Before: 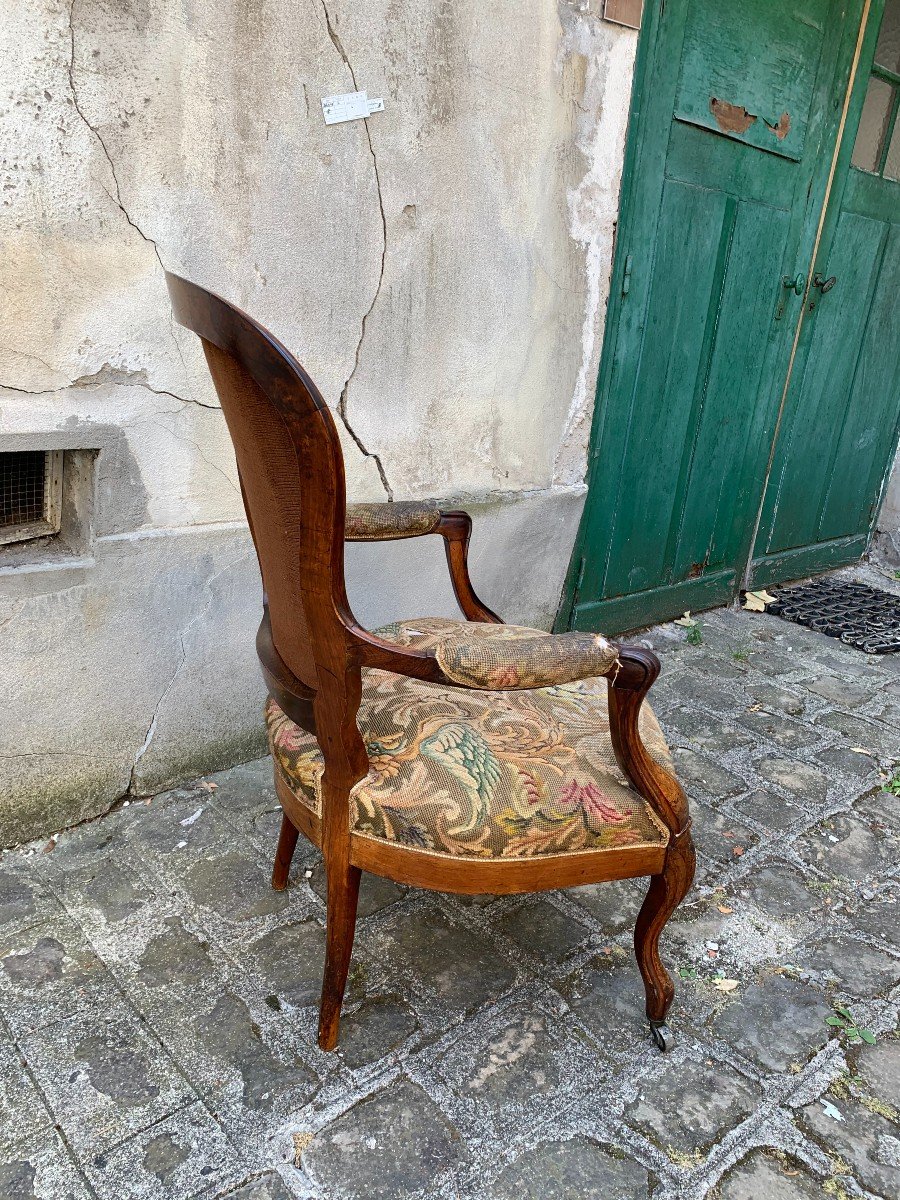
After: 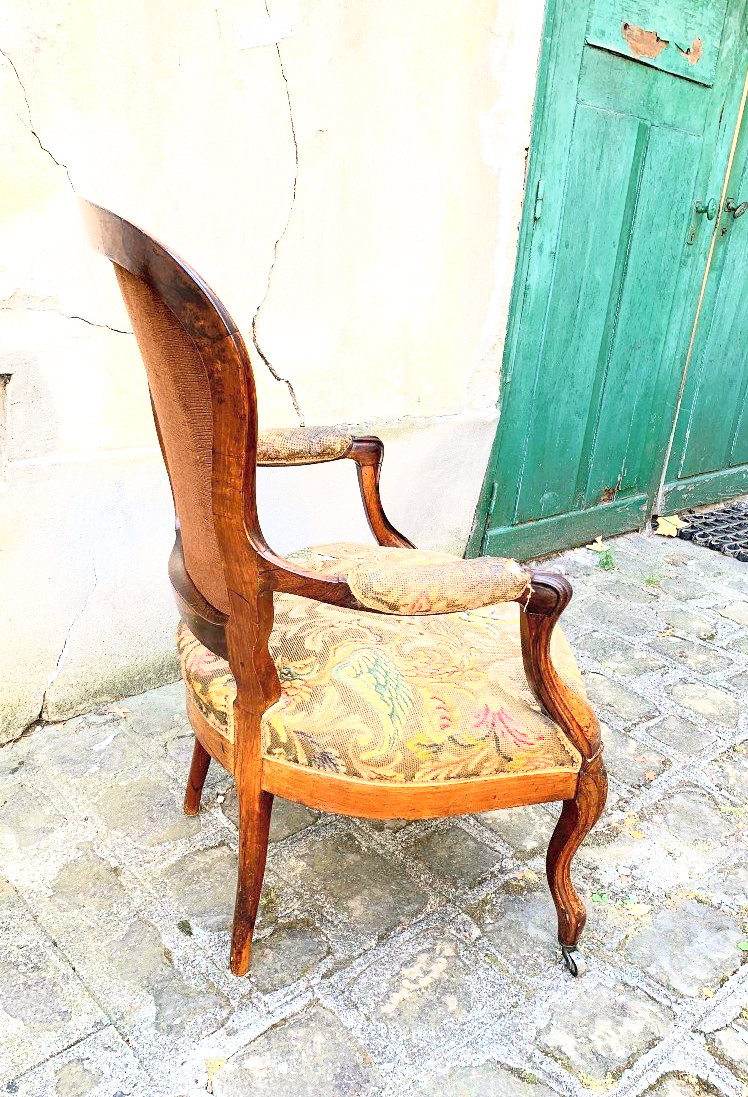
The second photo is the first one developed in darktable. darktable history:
crop: left 9.819%, top 6.294%, right 7.053%, bottom 2.26%
tone equalizer: edges refinement/feathering 500, mask exposure compensation -1.57 EV, preserve details no
exposure: exposure 1.001 EV, compensate highlight preservation false
shadows and highlights: shadows -63.43, white point adjustment -5.1, highlights 61.57
color correction: highlights a* 0.915, highlights b* 2.81, saturation 1.08
contrast brightness saturation: contrast 0.097, brightness 0.29, saturation 0.137
